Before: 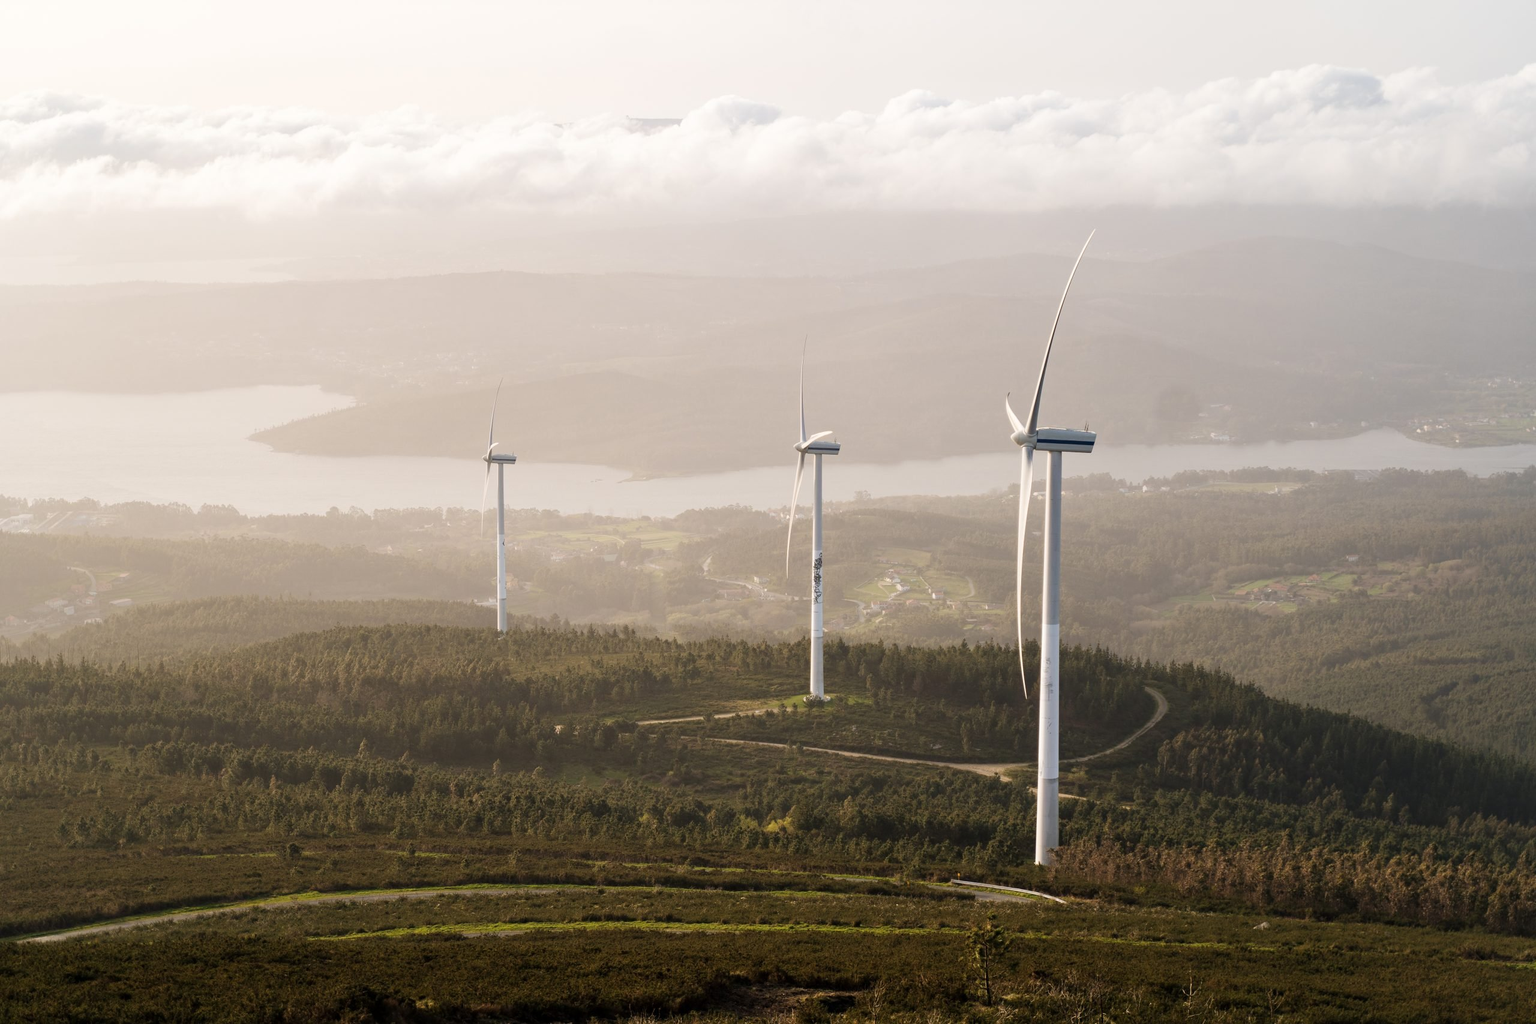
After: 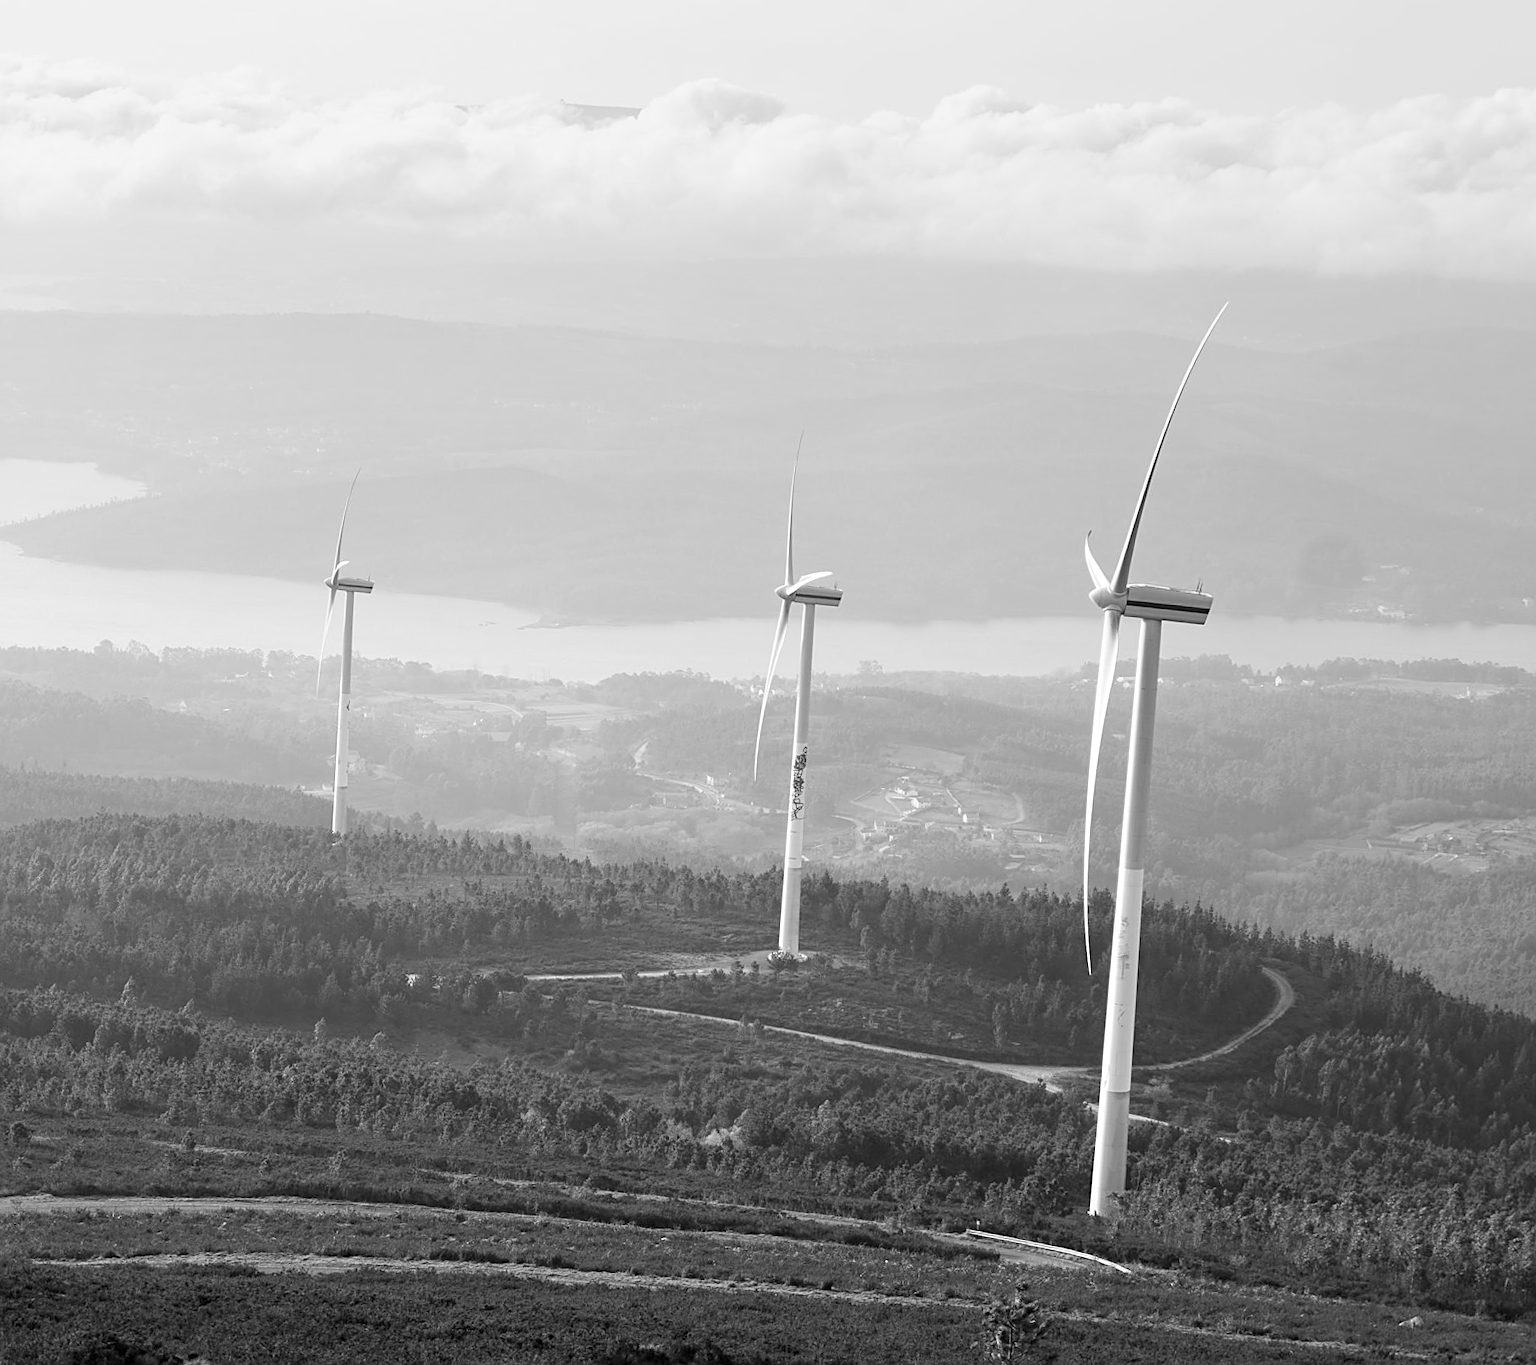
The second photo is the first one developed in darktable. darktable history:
white balance: red 1.004, blue 1.024
crop and rotate: angle -3.27°, left 14.277%, top 0.028%, right 10.766%, bottom 0.028%
sharpen: on, module defaults
monochrome: on, module defaults
graduated density: on, module defaults
exposure: exposure 0.74 EV, compensate highlight preservation false
color balance rgb: contrast -10%
